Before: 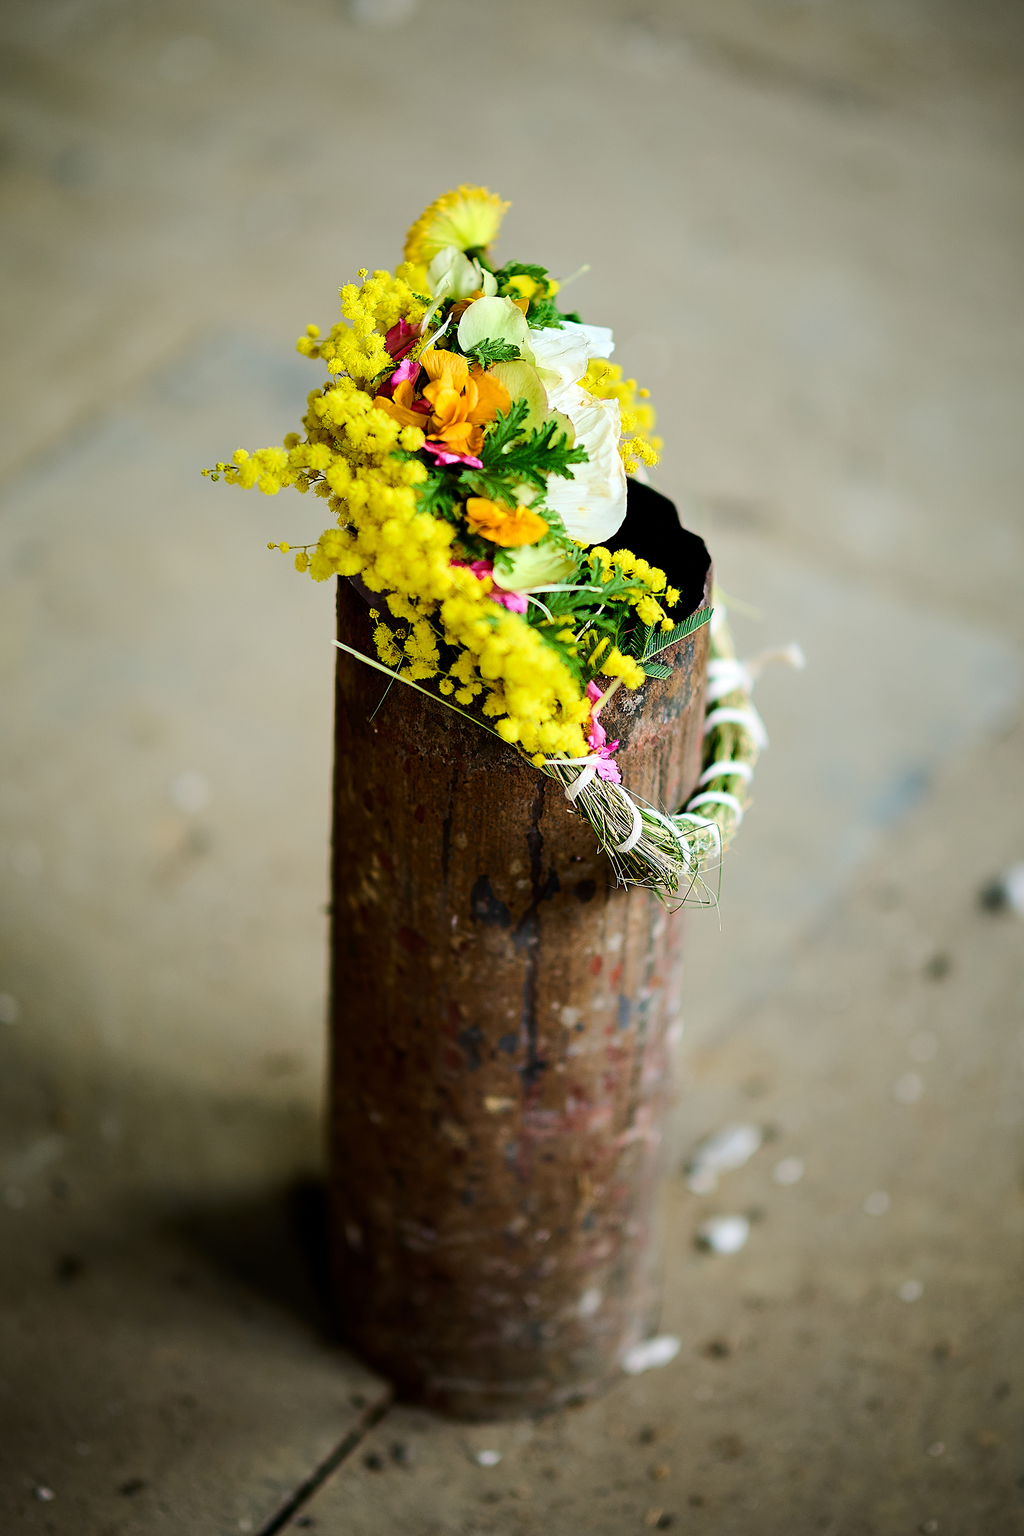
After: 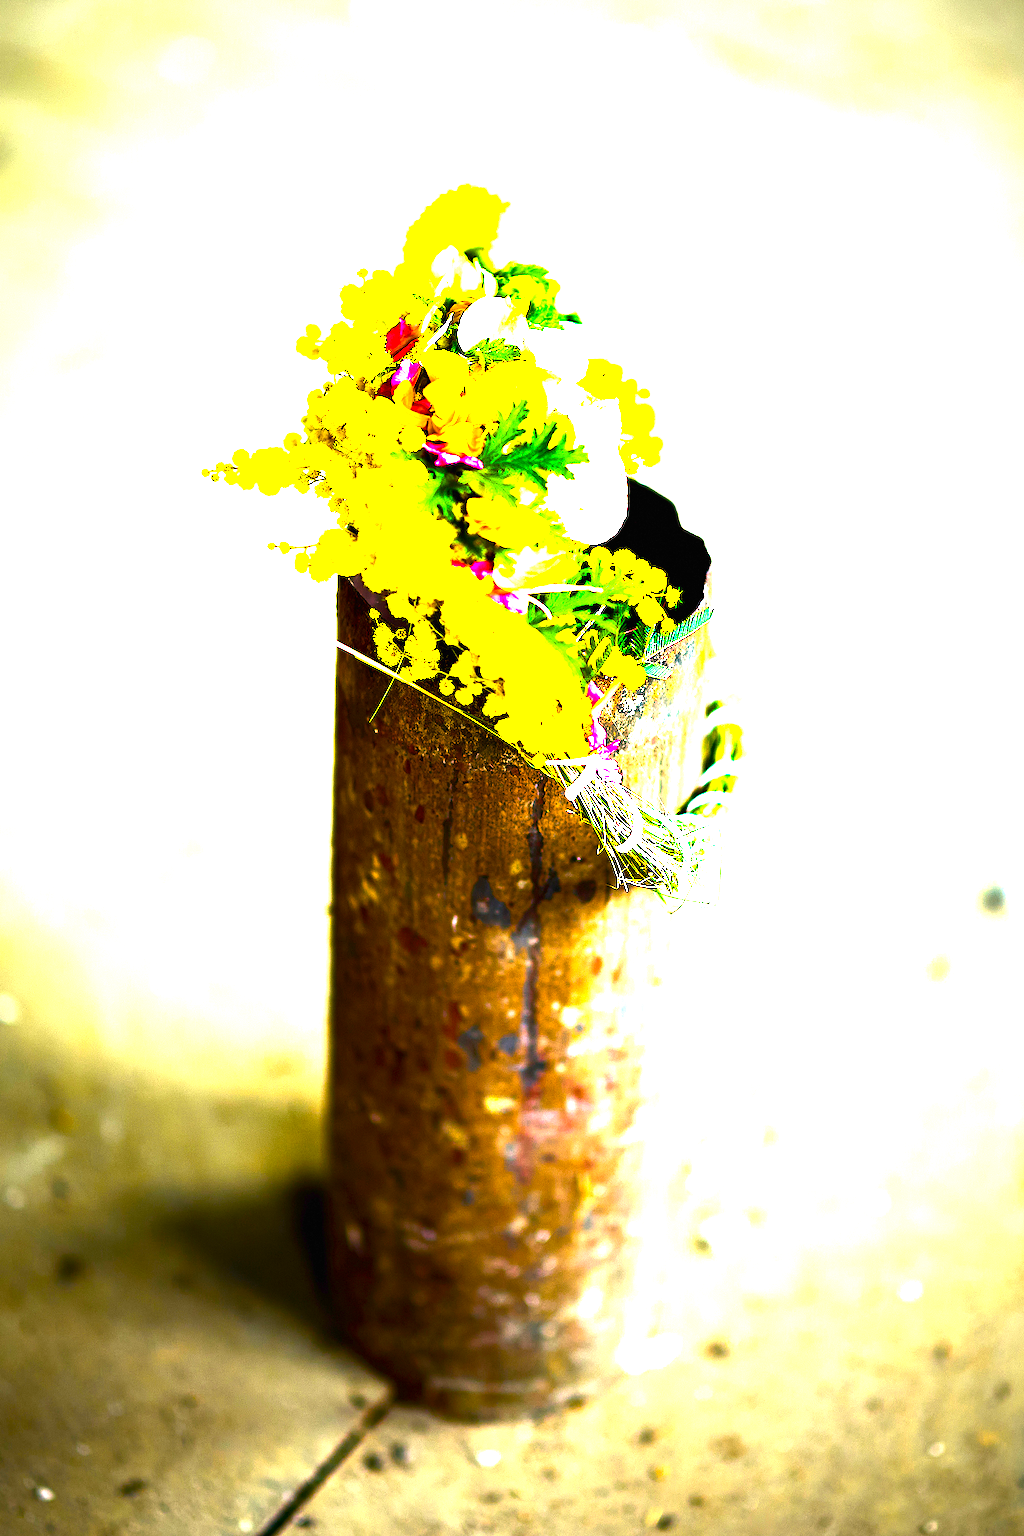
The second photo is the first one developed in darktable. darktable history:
color balance rgb: linear chroma grading › global chroma 9%, perceptual saturation grading › global saturation 36%, perceptual saturation grading › shadows 35%, perceptual brilliance grading › global brilliance 15%, perceptual brilliance grading › shadows -35%, global vibrance 15%
exposure: black level correction 0, exposure 2.327 EV, compensate exposure bias true, compensate highlight preservation false
